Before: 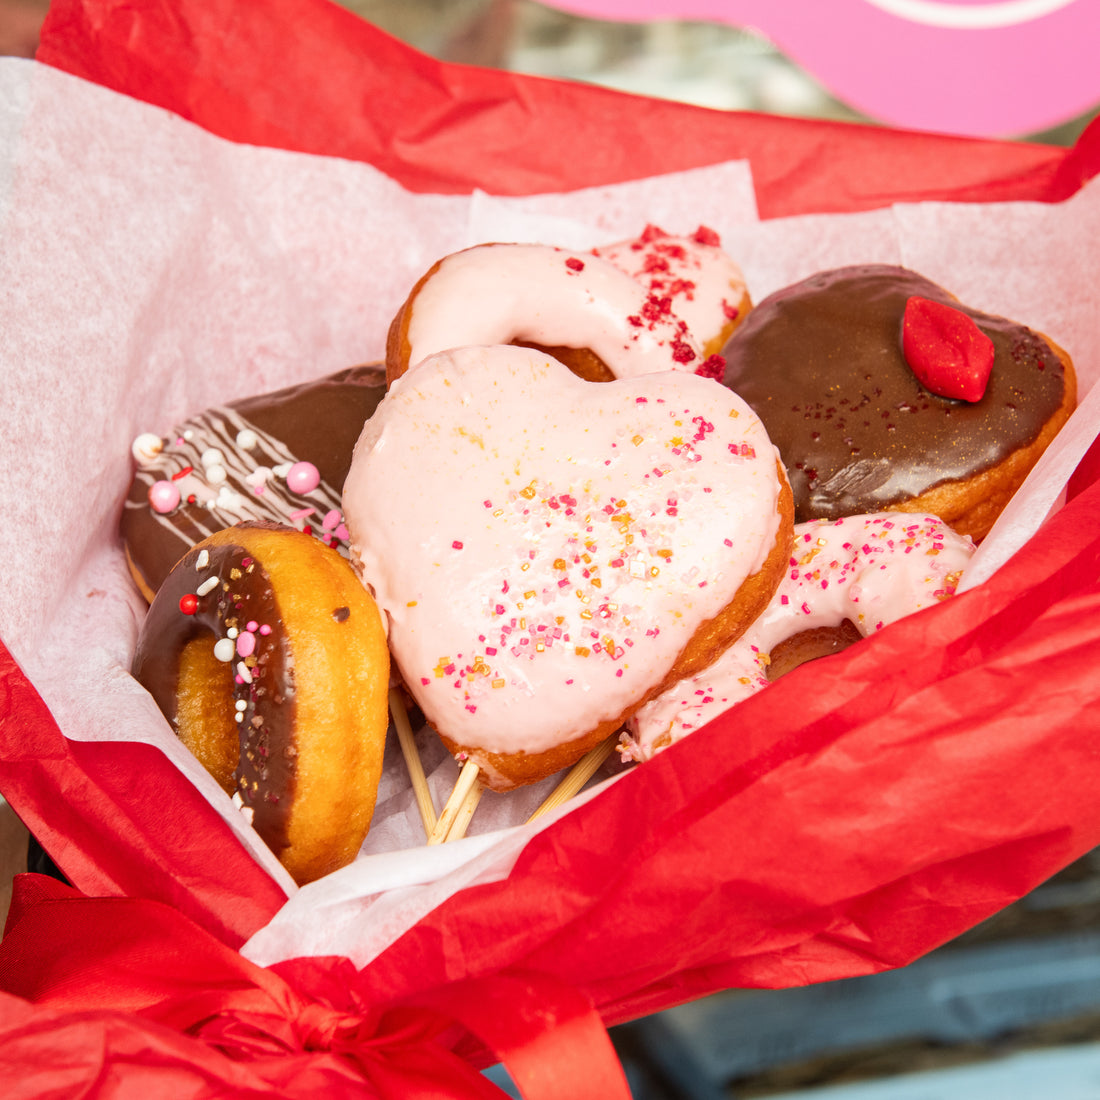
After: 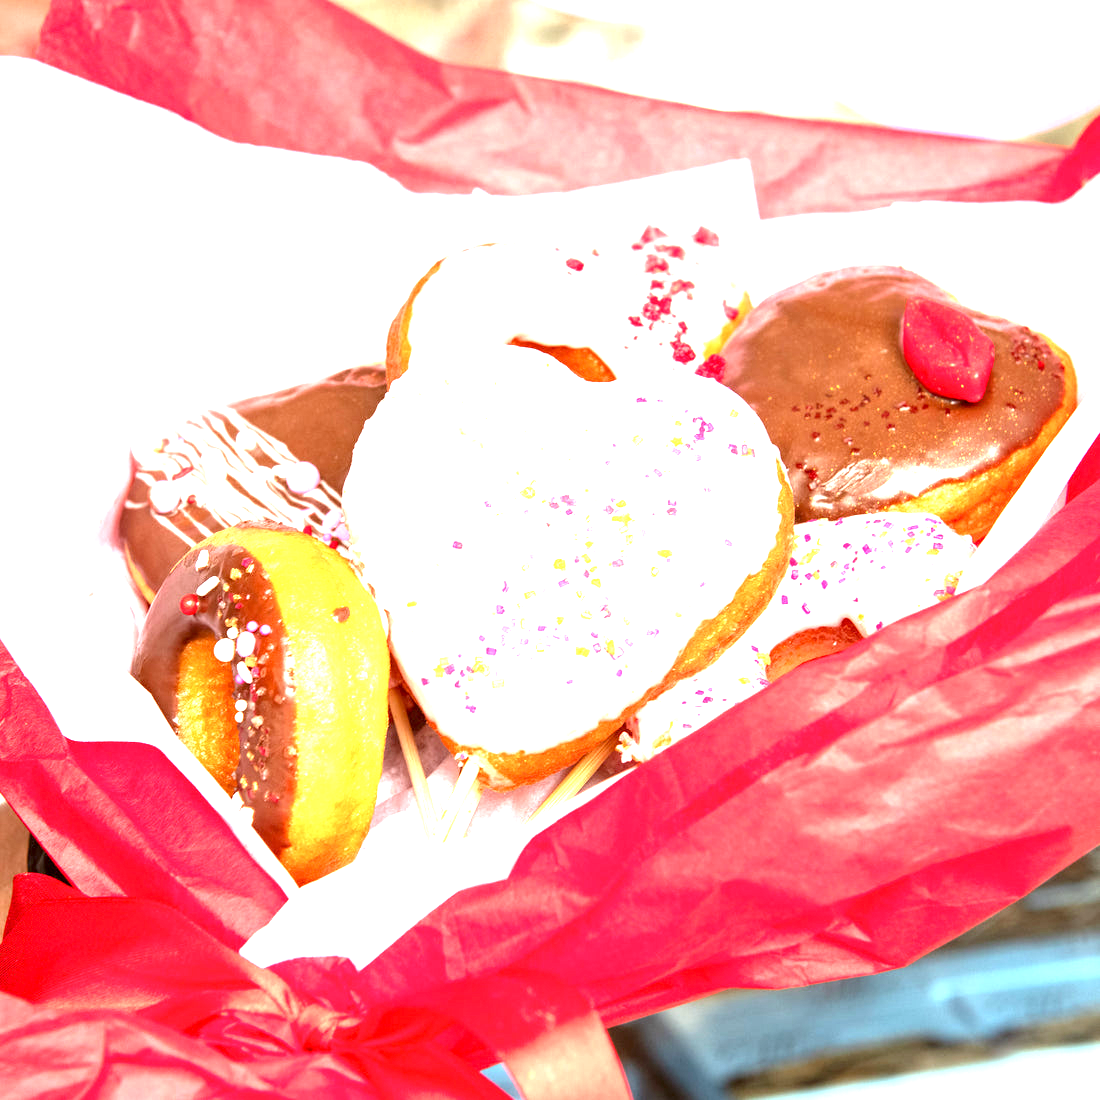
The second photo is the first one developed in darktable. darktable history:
exposure: black level correction 0.001, exposure 2 EV, compensate highlight preservation false
color correction: highlights a* -3.28, highlights b* -6.24, shadows a* 3.1, shadows b* 5.19
